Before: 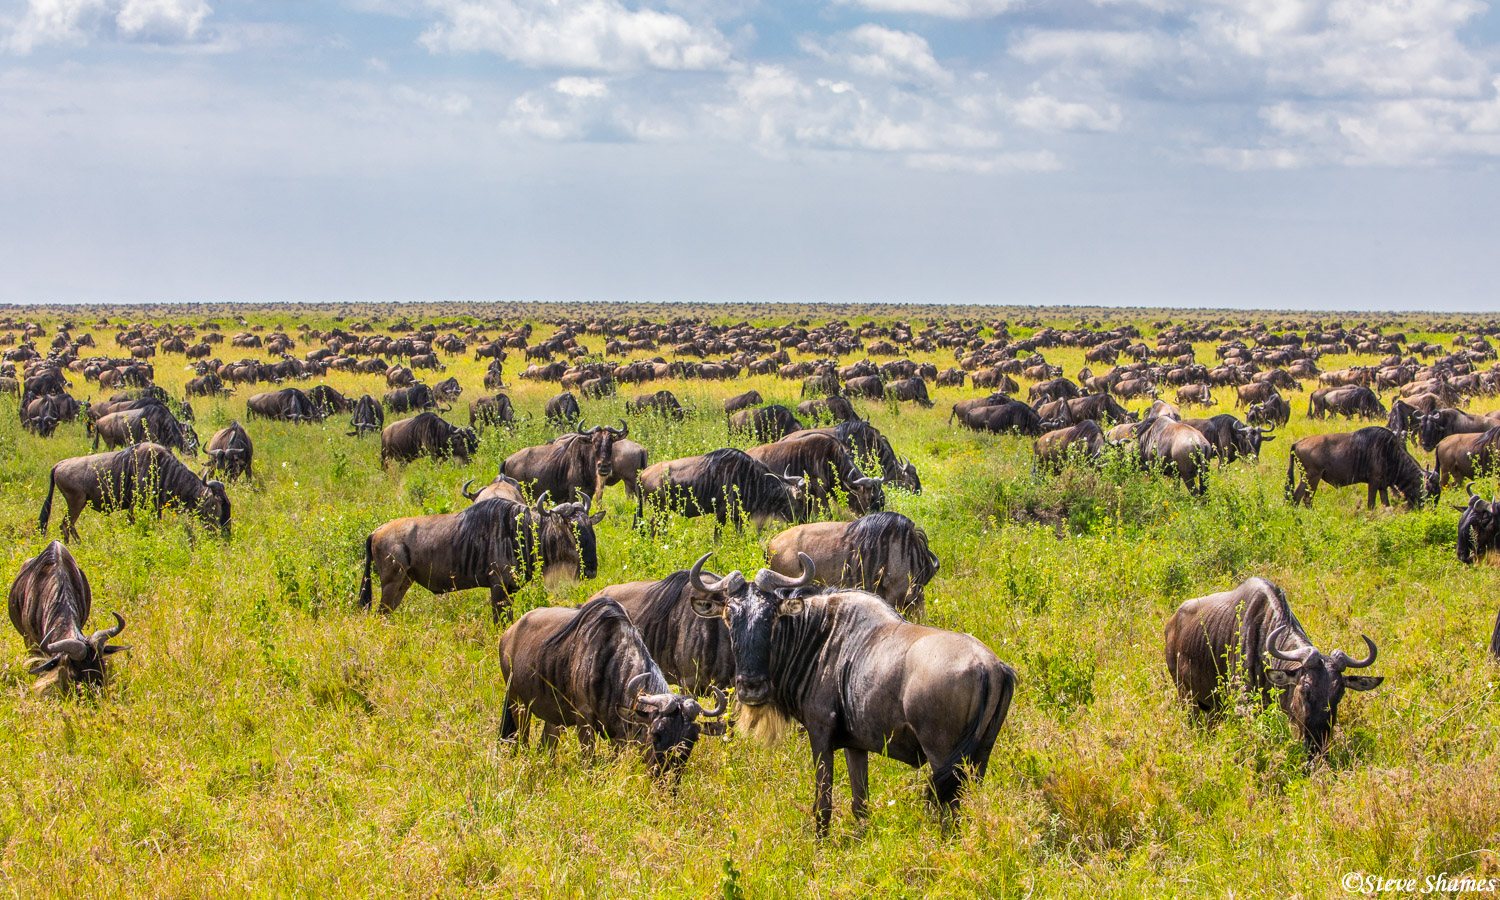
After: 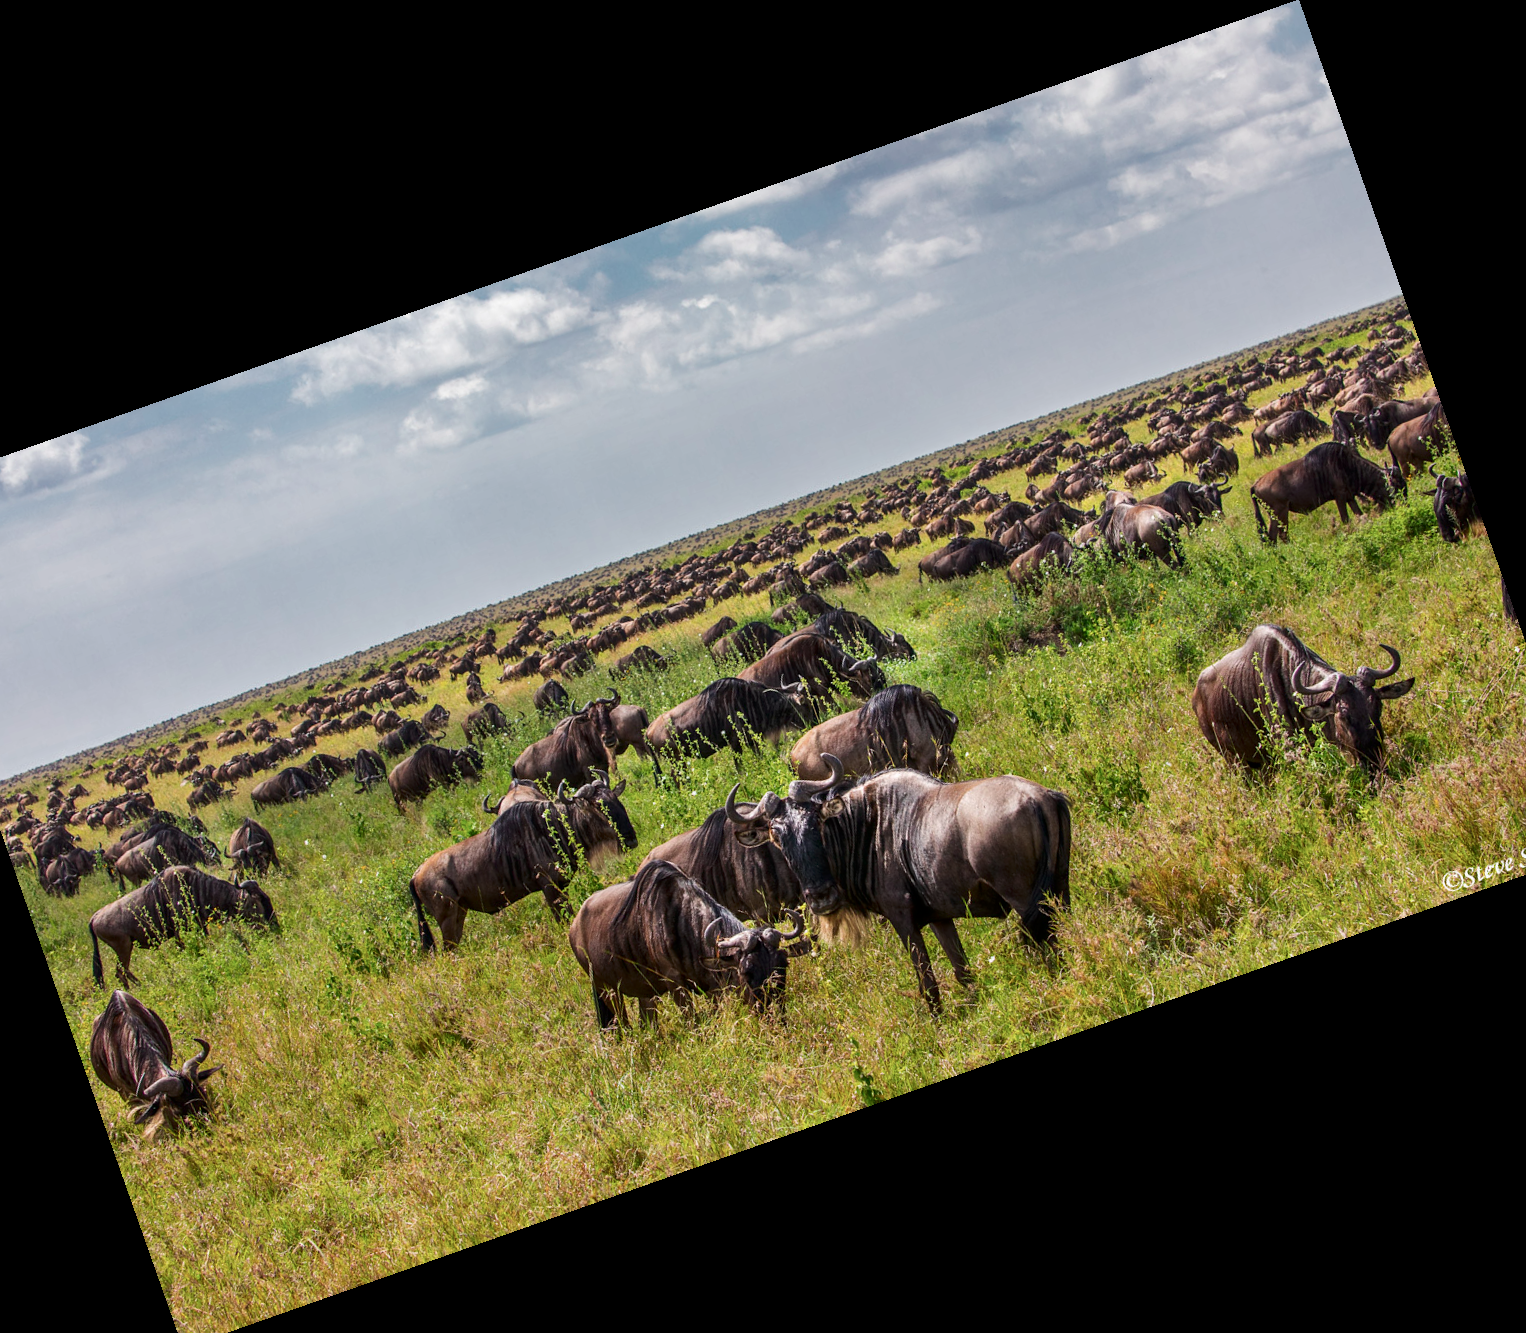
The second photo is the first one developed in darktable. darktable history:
crop and rotate: angle 19.43°, left 6.812%, right 4.125%, bottom 1.087%
contrast brightness saturation: brightness -0.2, saturation 0.08
color contrast: blue-yellow contrast 0.7
